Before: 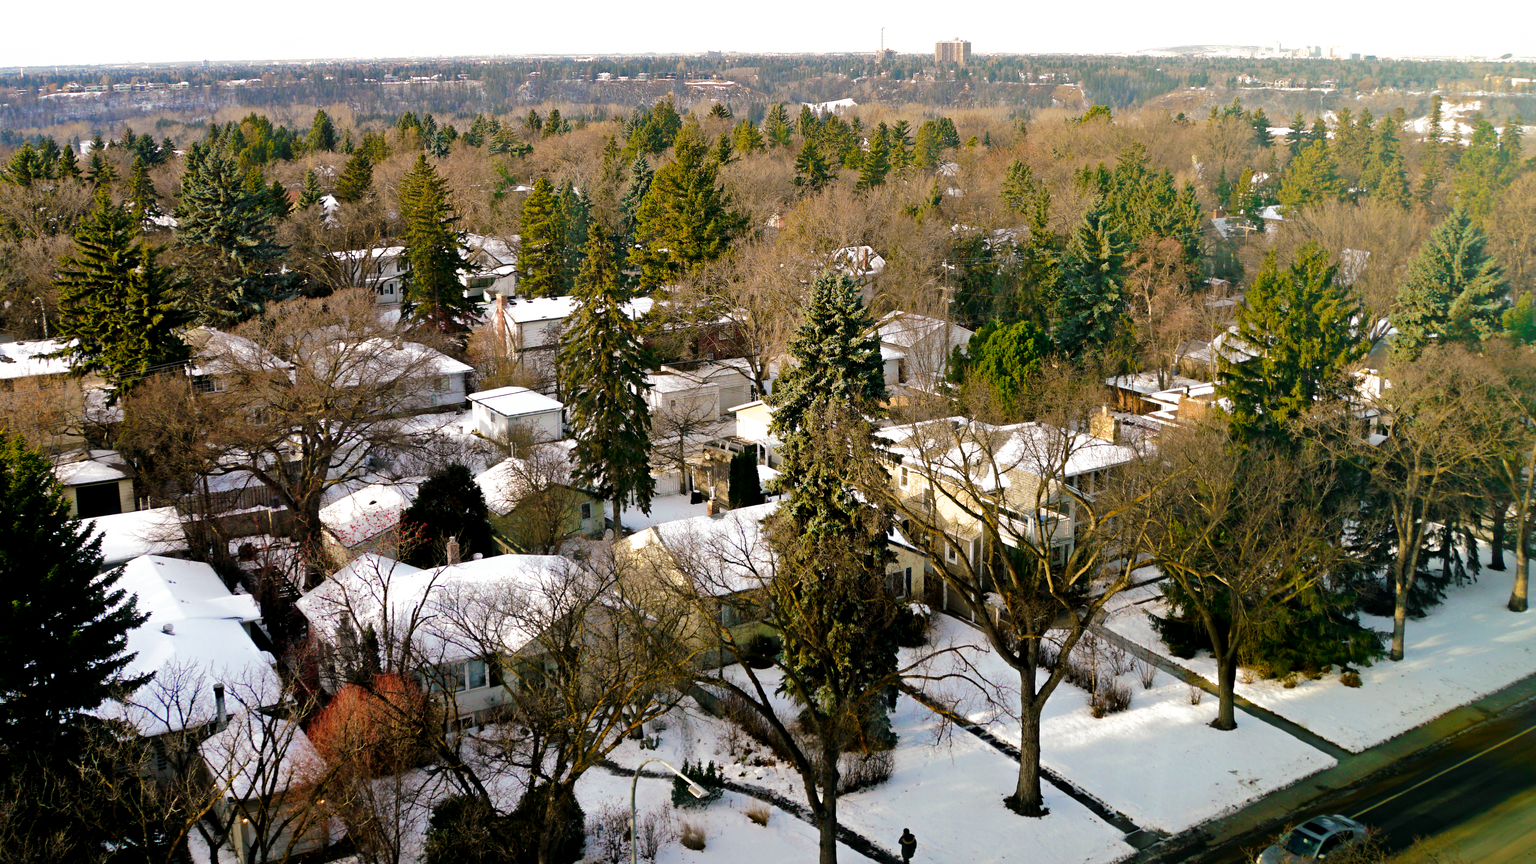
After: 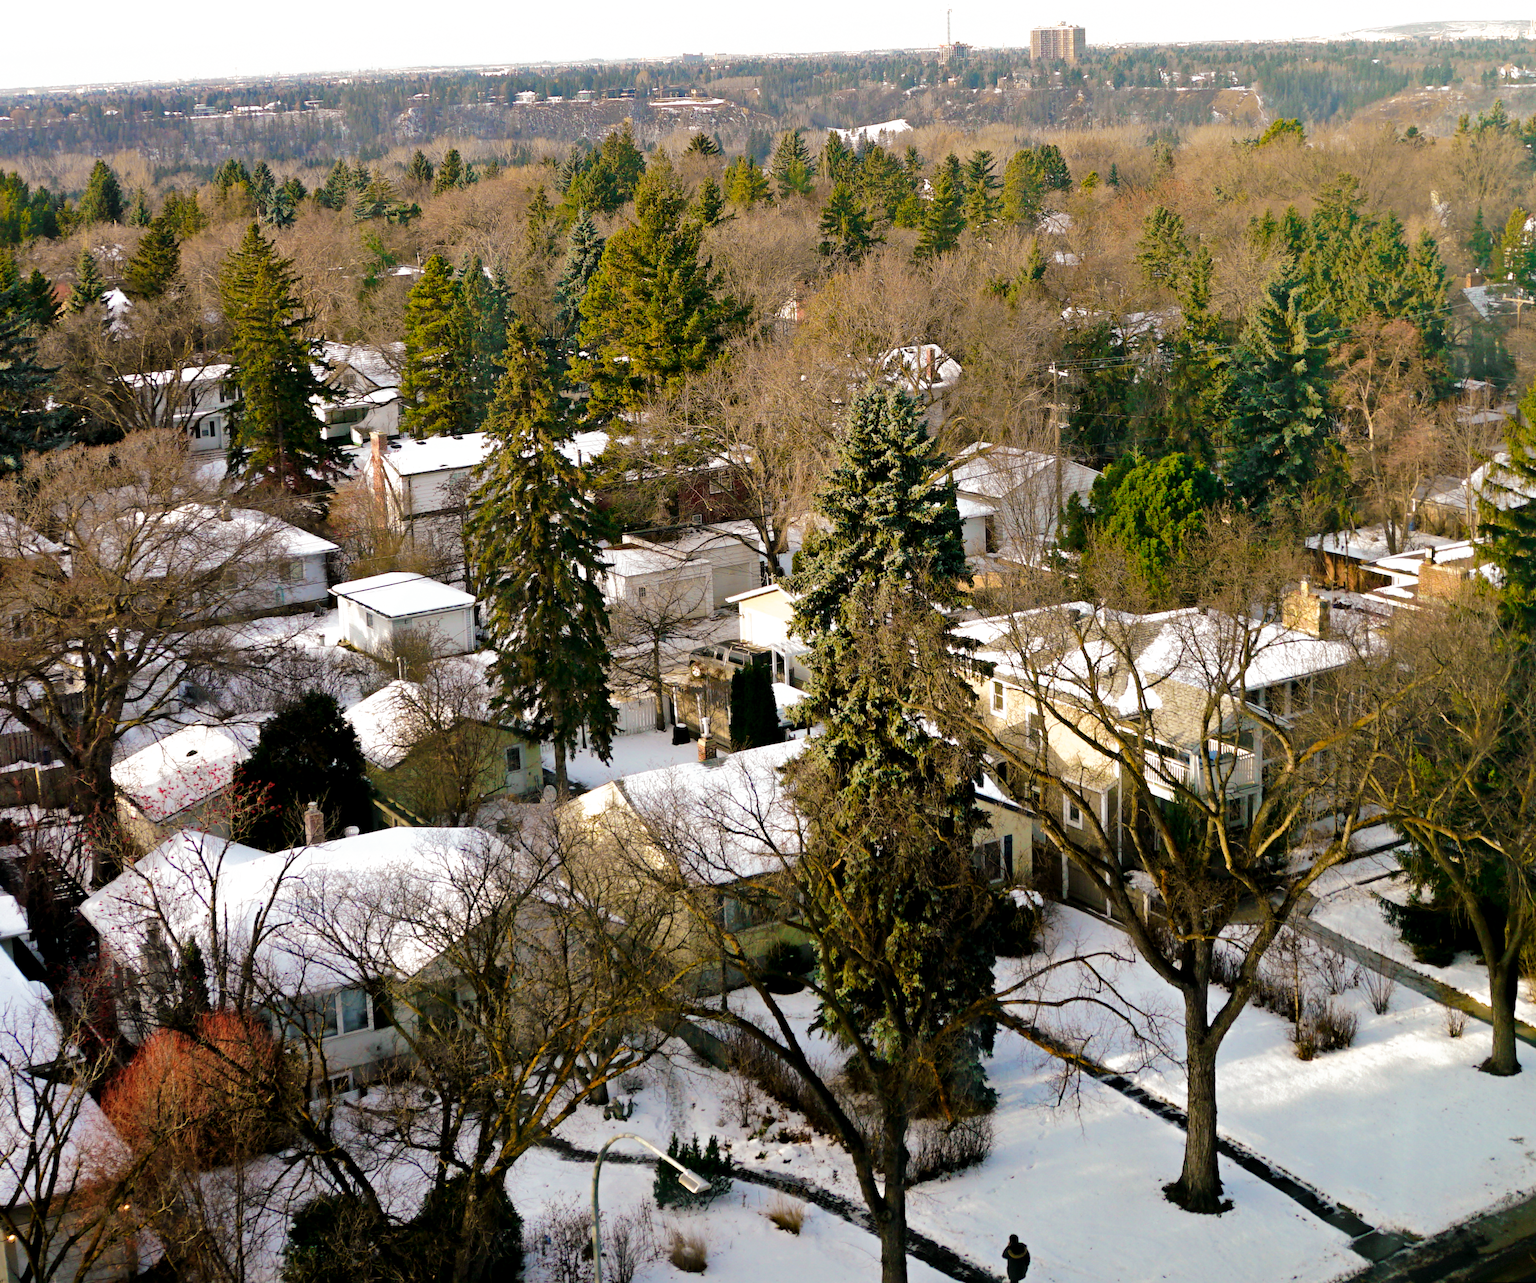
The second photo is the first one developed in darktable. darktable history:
rotate and perspective: rotation -1.32°, lens shift (horizontal) -0.031, crop left 0.015, crop right 0.985, crop top 0.047, crop bottom 0.982
crop and rotate: left 15.055%, right 18.278%
